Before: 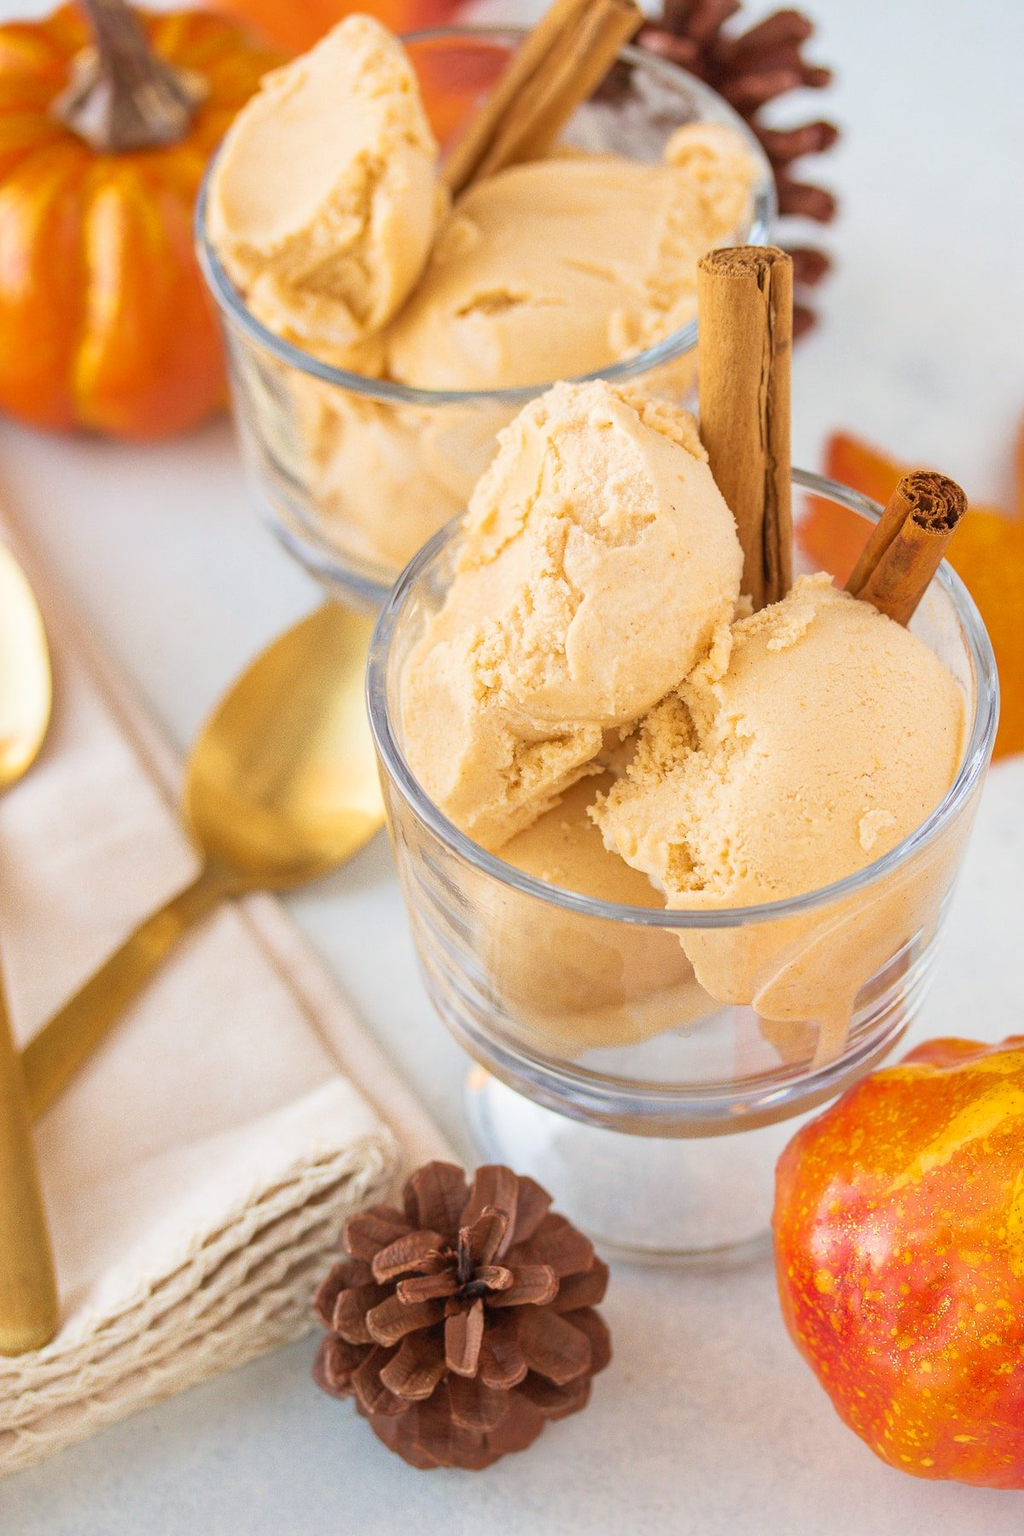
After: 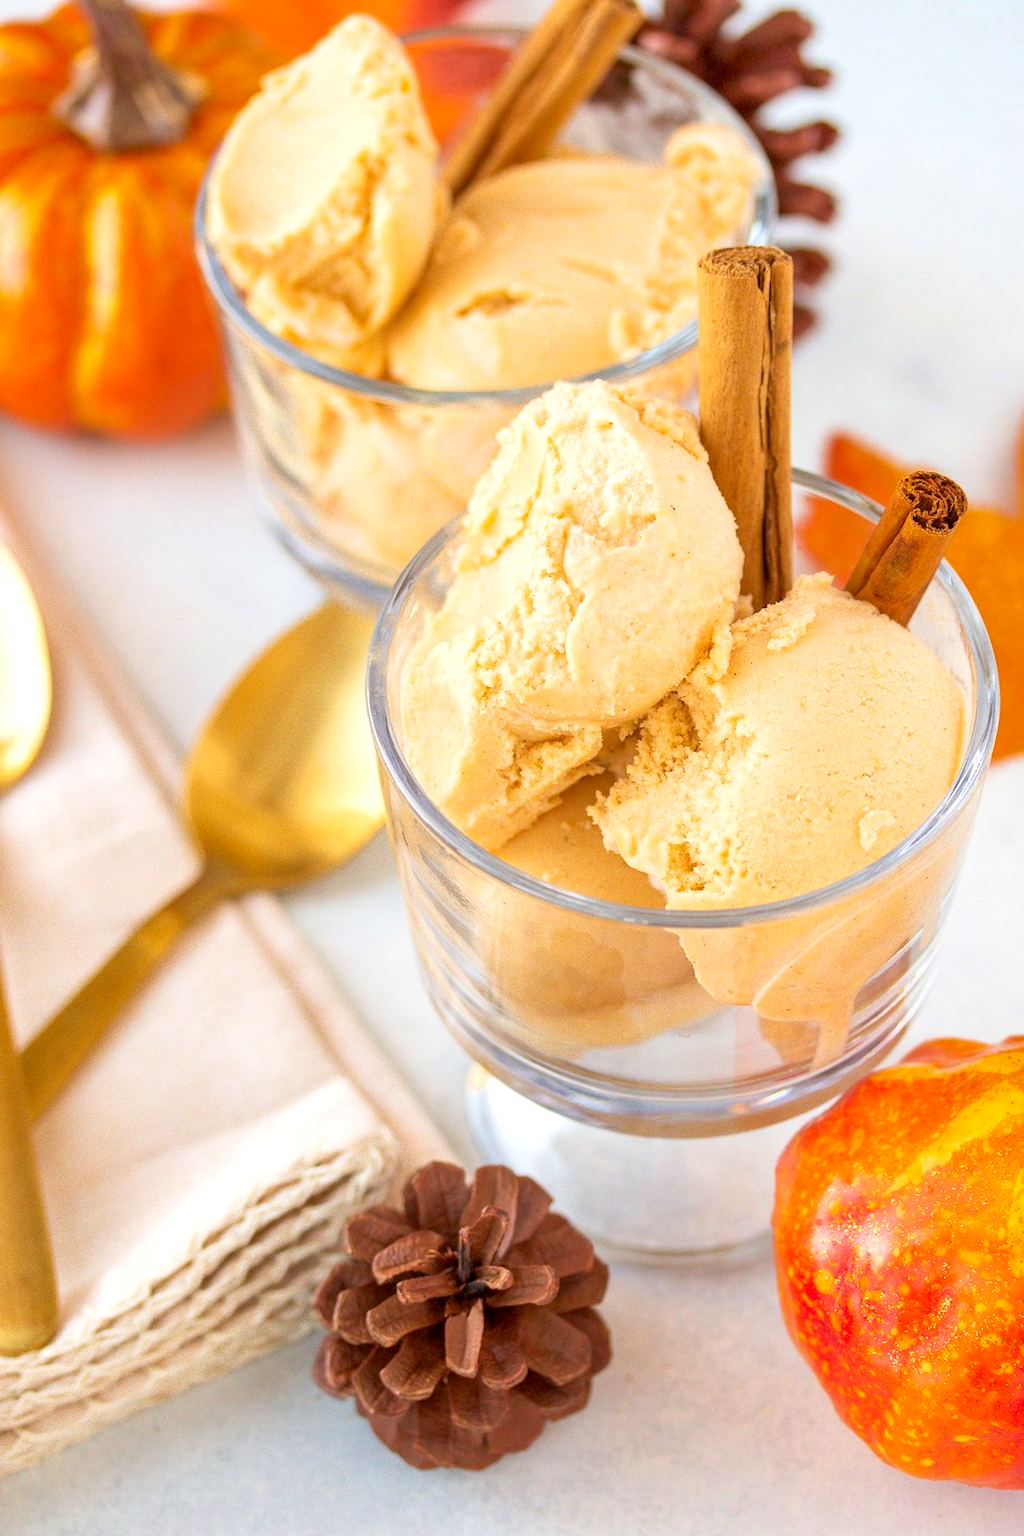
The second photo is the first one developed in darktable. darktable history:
tone equalizer: edges refinement/feathering 500, mask exposure compensation -1.57 EV, preserve details no
exposure: black level correction 0.005, exposure 0.283 EV, compensate highlight preservation false
contrast brightness saturation: saturation 0.123
